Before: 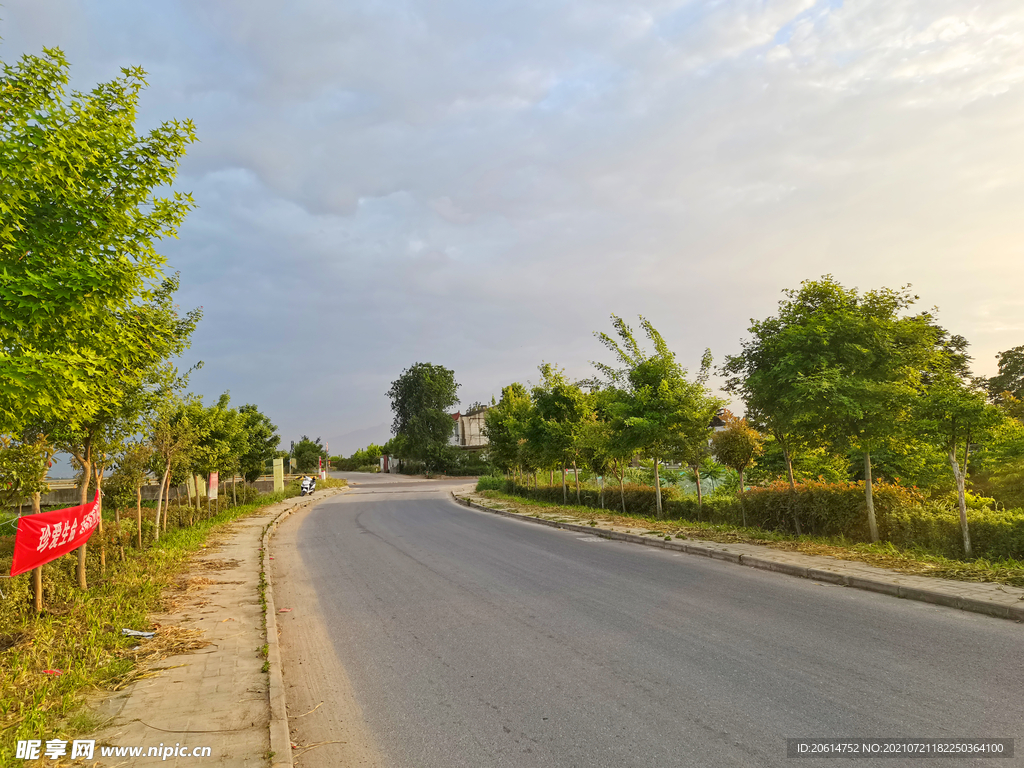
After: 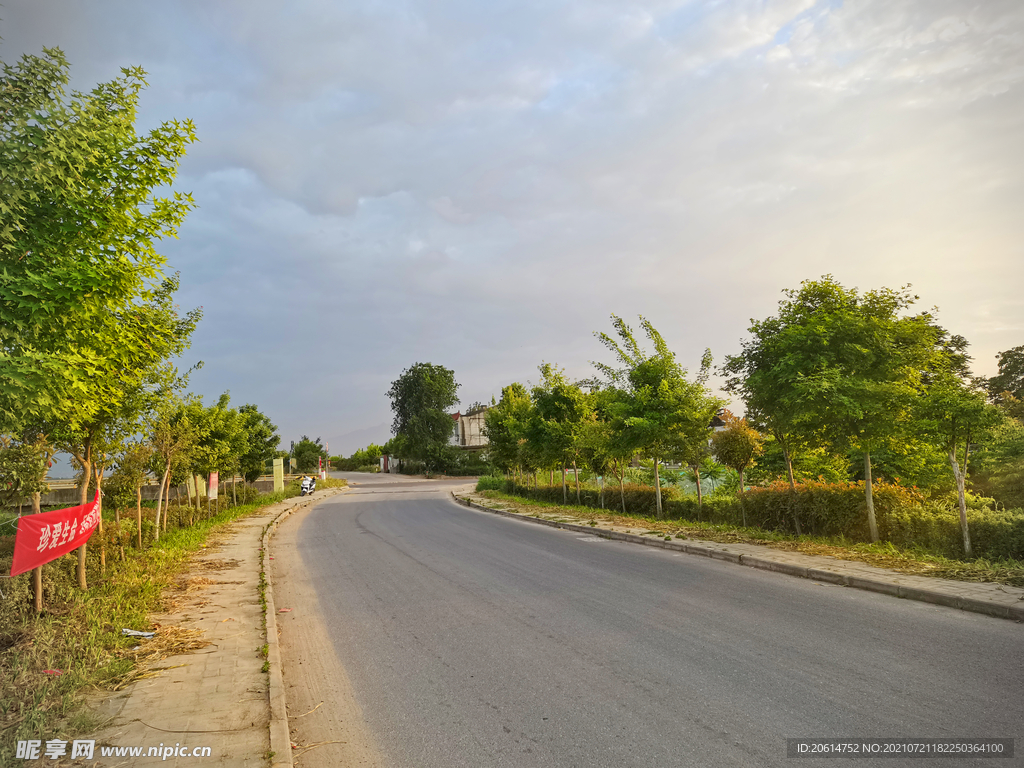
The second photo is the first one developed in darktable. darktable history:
exposure: compensate exposure bias true, compensate highlight preservation false
vignetting: dithering 8-bit output
